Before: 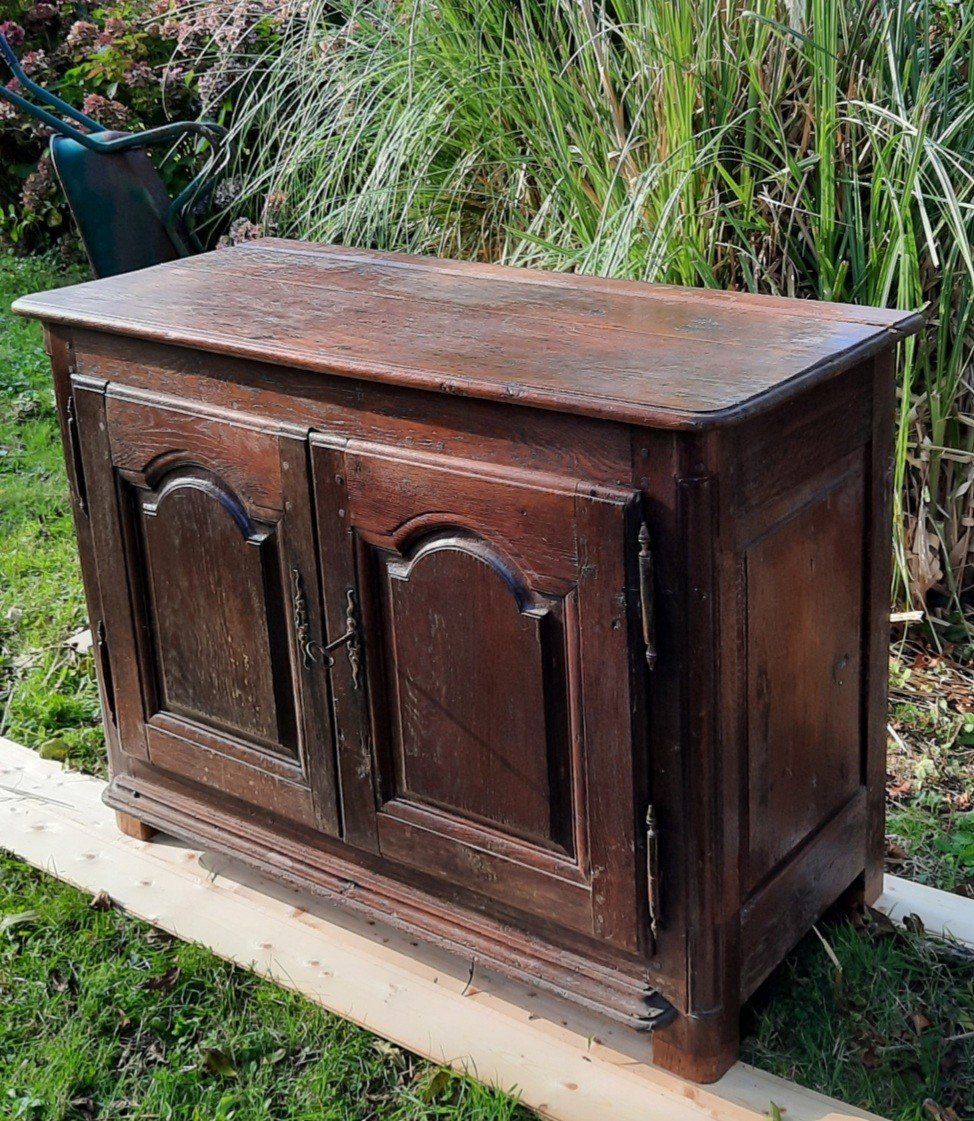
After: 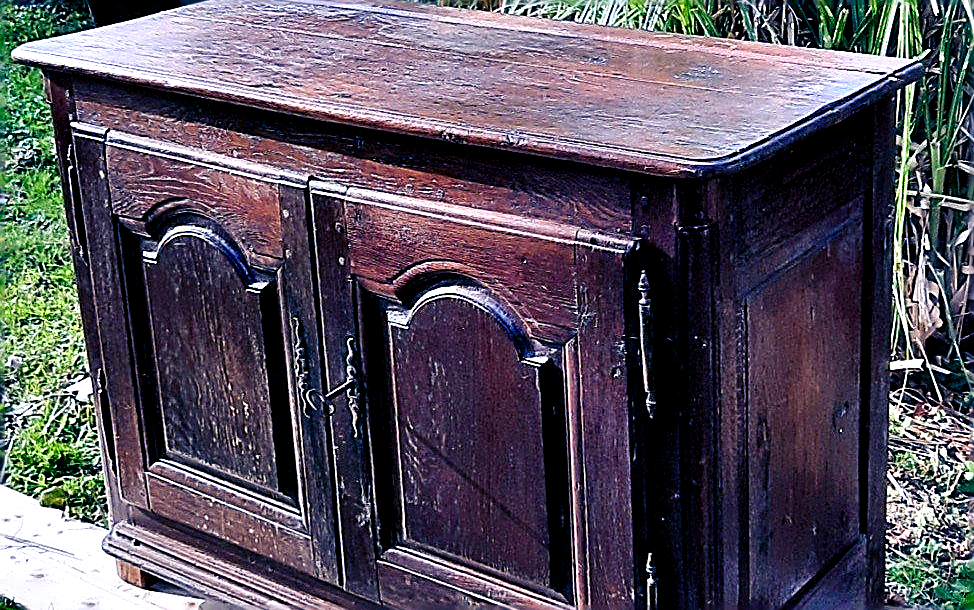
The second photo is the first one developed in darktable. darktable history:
shadows and highlights: shadows 29.2, highlights -29.06, low approximation 0.01, soften with gaussian
color balance rgb: shadows lift › luminance -40.84%, shadows lift › chroma 14.107%, shadows lift › hue 260.53°, perceptual saturation grading › global saturation 20%, perceptual saturation grading › highlights -25.46%, perceptual saturation grading › shadows 49.469%
sharpen: amount 1.987
crop and rotate: top 22.6%, bottom 22.93%
contrast equalizer: y [[0.6 ×6], [0.55 ×6], [0 ×6], [0 ×6], [0 ×6]]
color calibration: illuminant as shot in camera, x 0.363, y 0.384, temperature 4545.61 K
haze removal: strength -0.098, compatibility mode true, adaptive false
